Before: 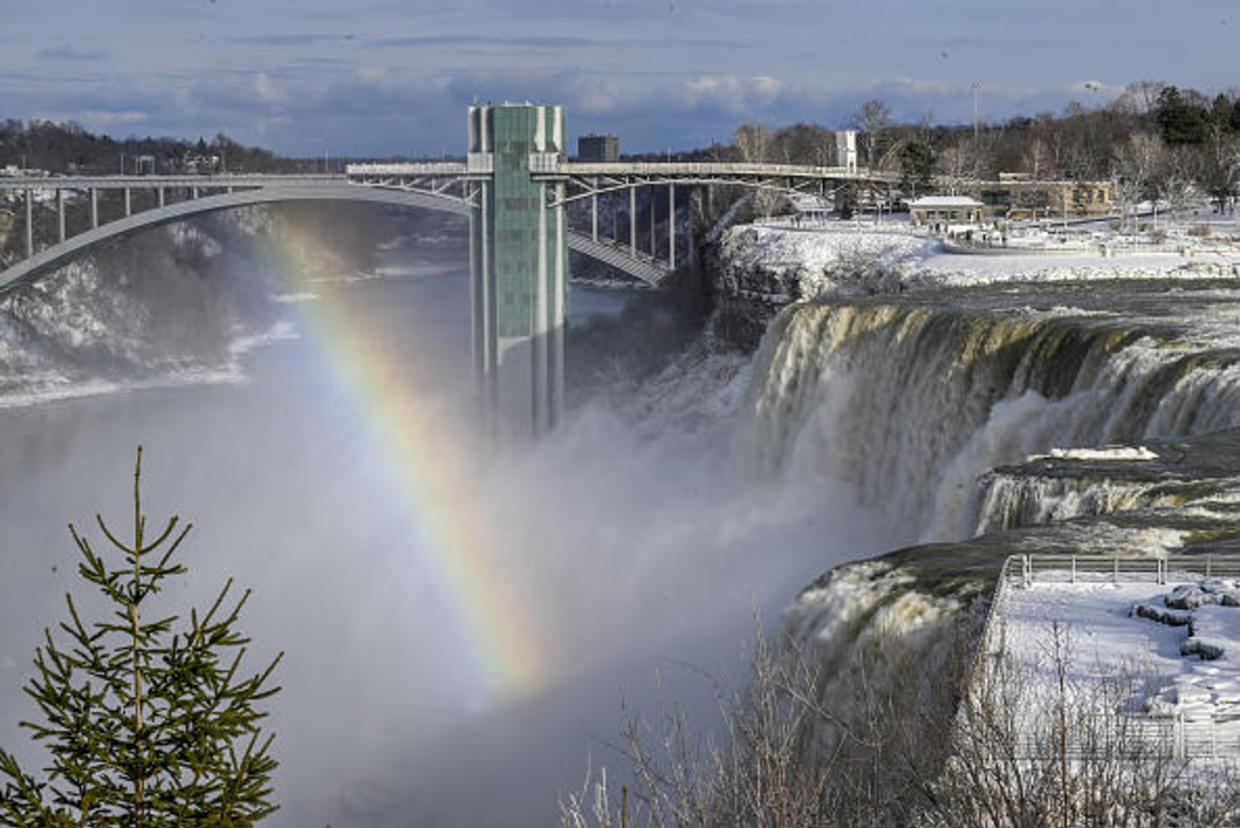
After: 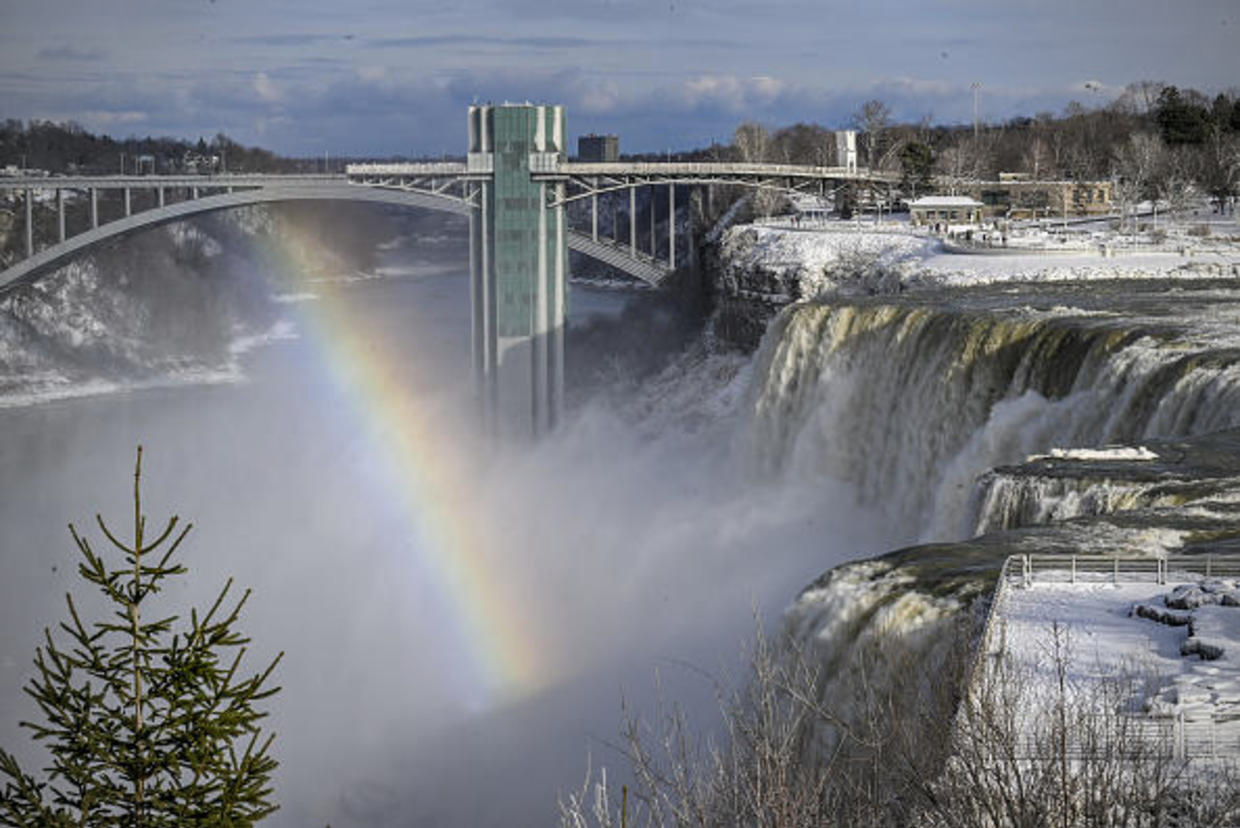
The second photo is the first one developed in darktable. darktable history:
vignetting: on, module defaults
exposure: exposure -0.048 EV, compensate highlight preservation false
